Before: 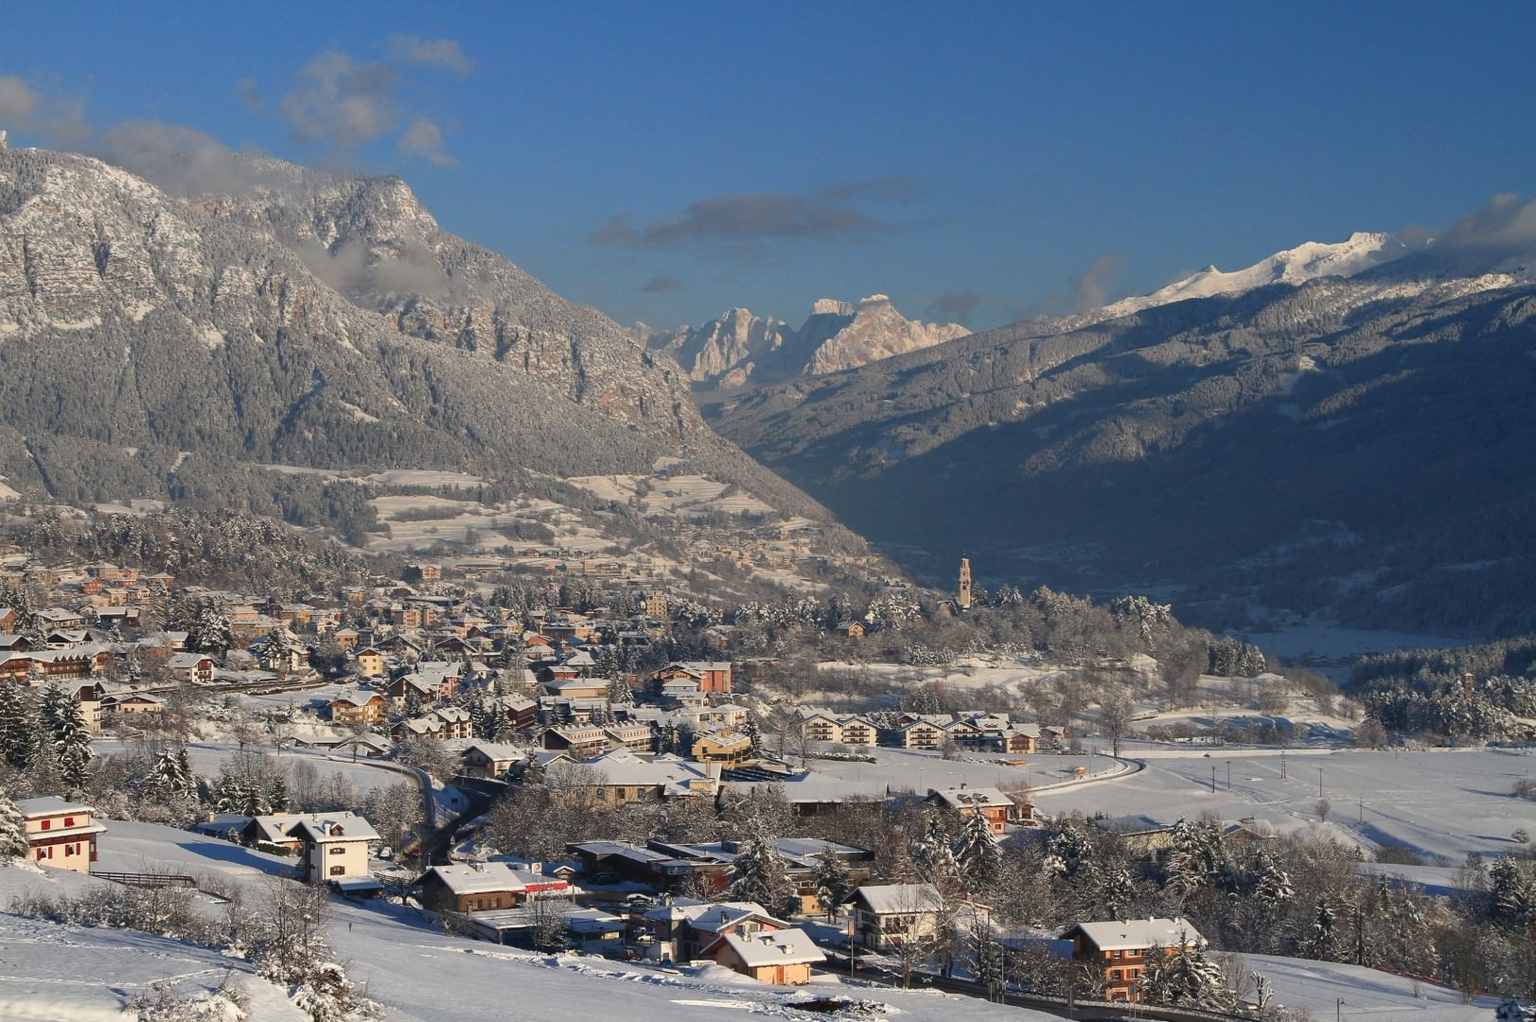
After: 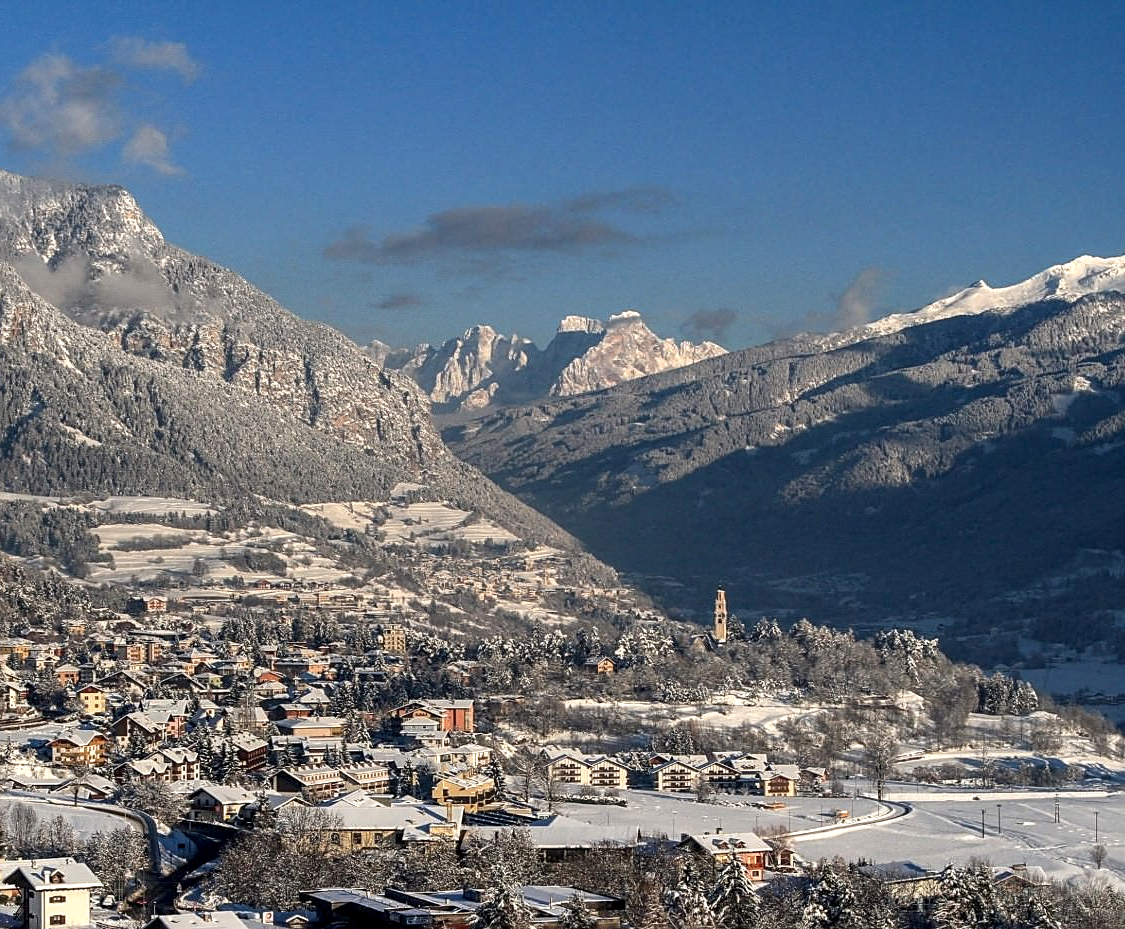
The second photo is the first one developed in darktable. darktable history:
local contrast: highlights 65%, shadows 54%, detail 169%, midtone range 0.514
crop: left 18.479%, right 12.2%, bottom 13.971%
sharpen: on, module defaults
color balance: output saturation 110%
